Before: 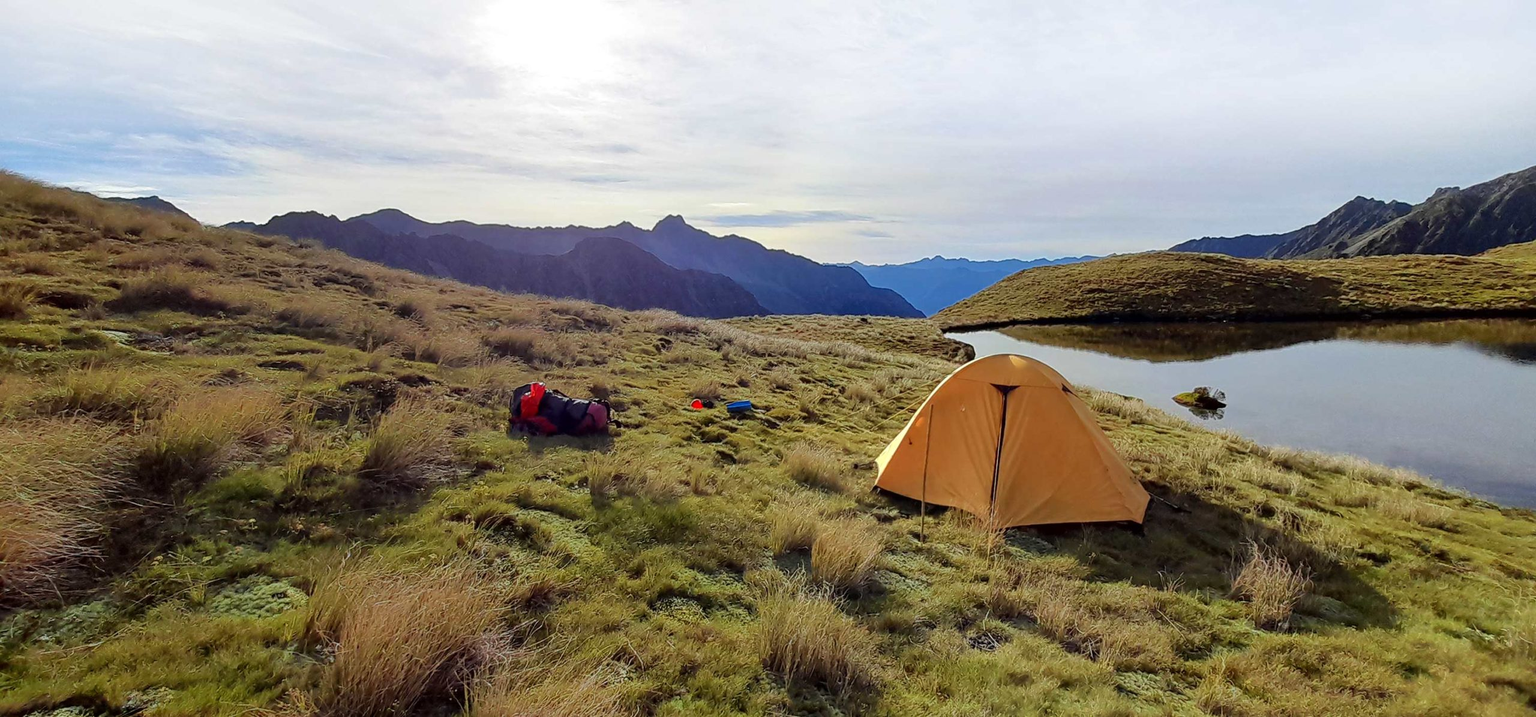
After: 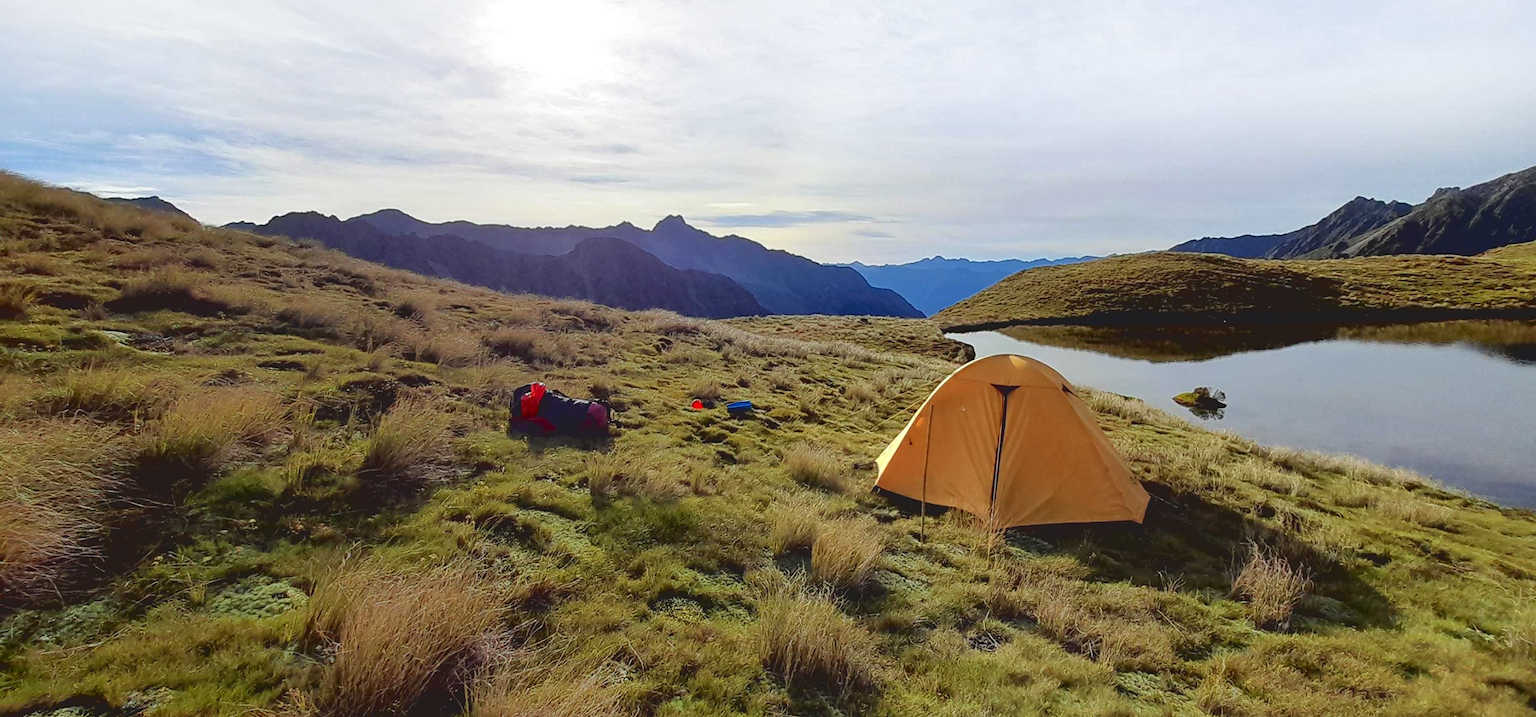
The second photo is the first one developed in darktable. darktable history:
tone curve: curves: ch0 [(0.122, 0.111) (1, 1)], color space Lab, independent channels, preserve colors none
